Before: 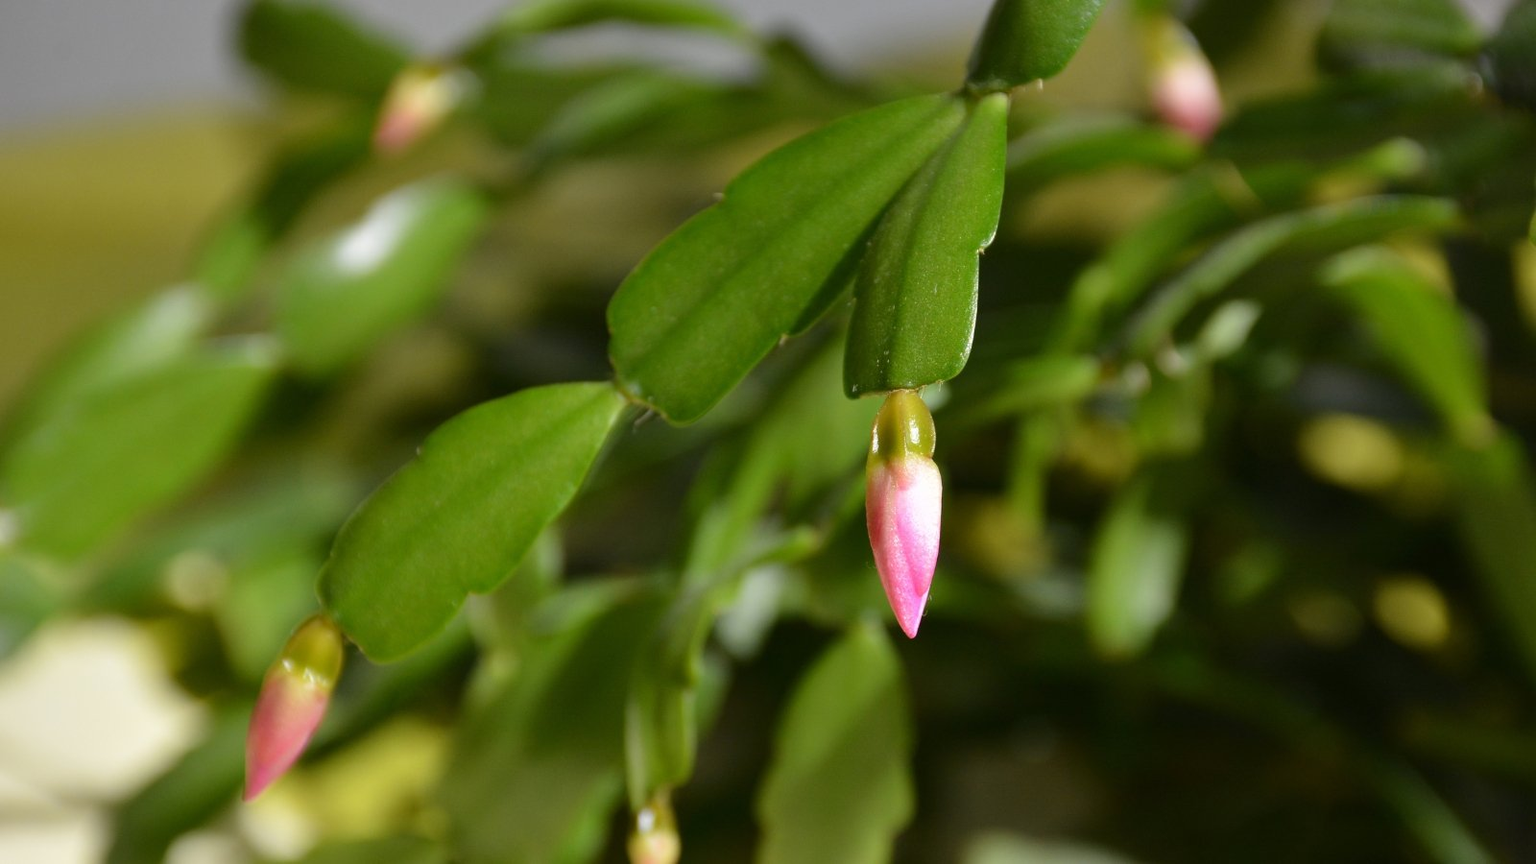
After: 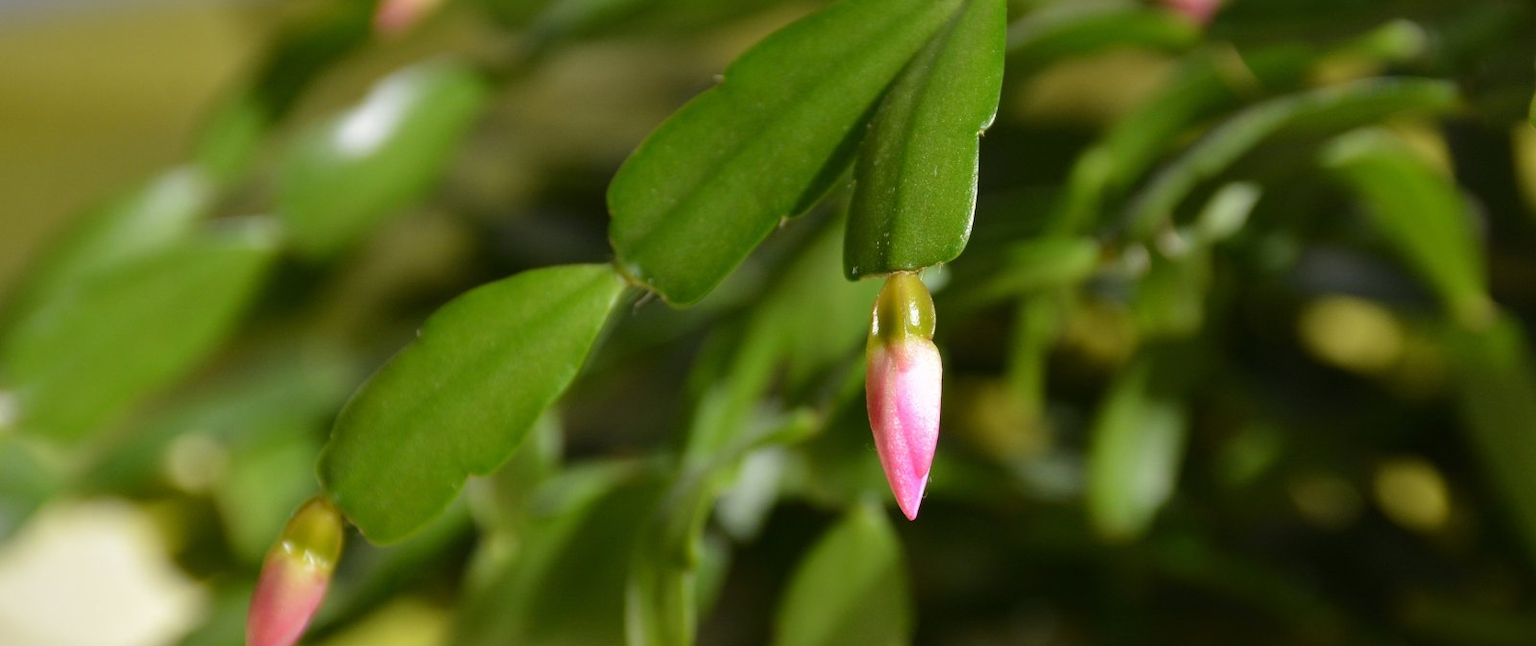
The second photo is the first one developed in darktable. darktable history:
crop: top 13.761%, bottom 11.368%
